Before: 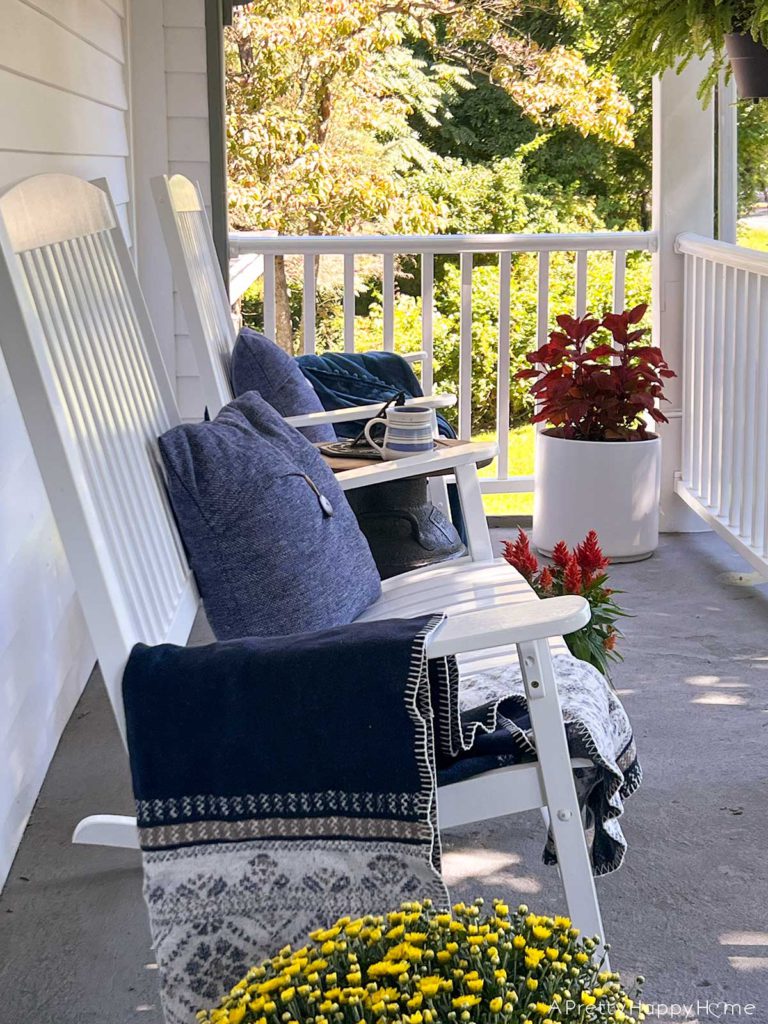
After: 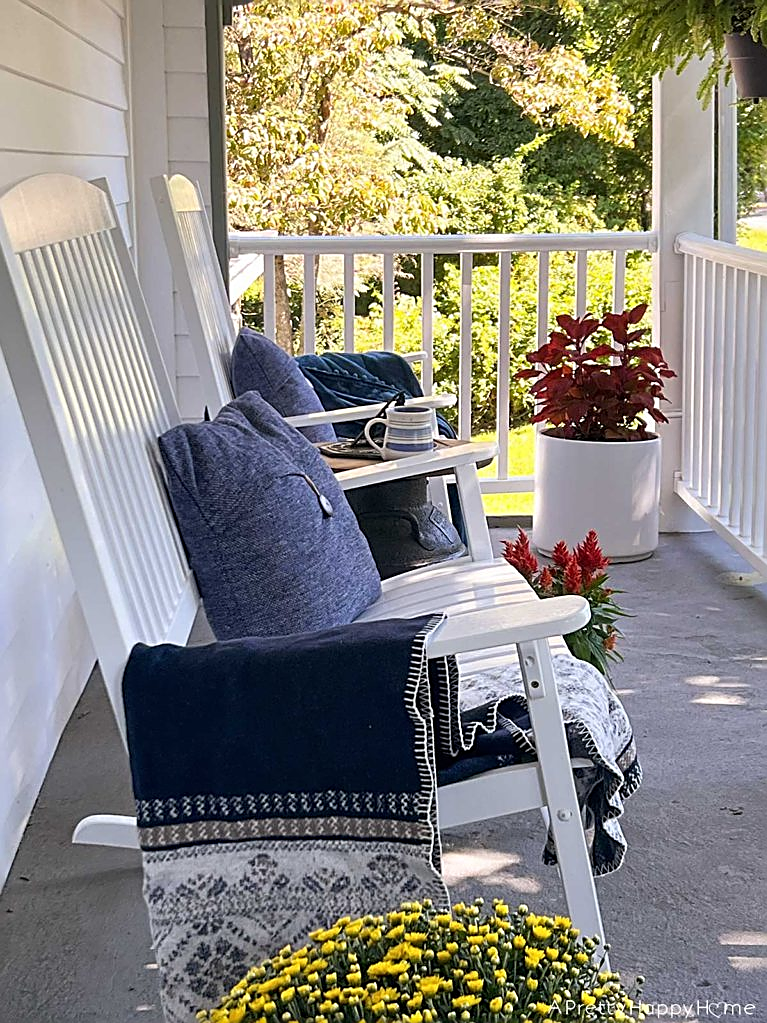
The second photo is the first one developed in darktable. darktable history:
sharpen: amount 0.75
